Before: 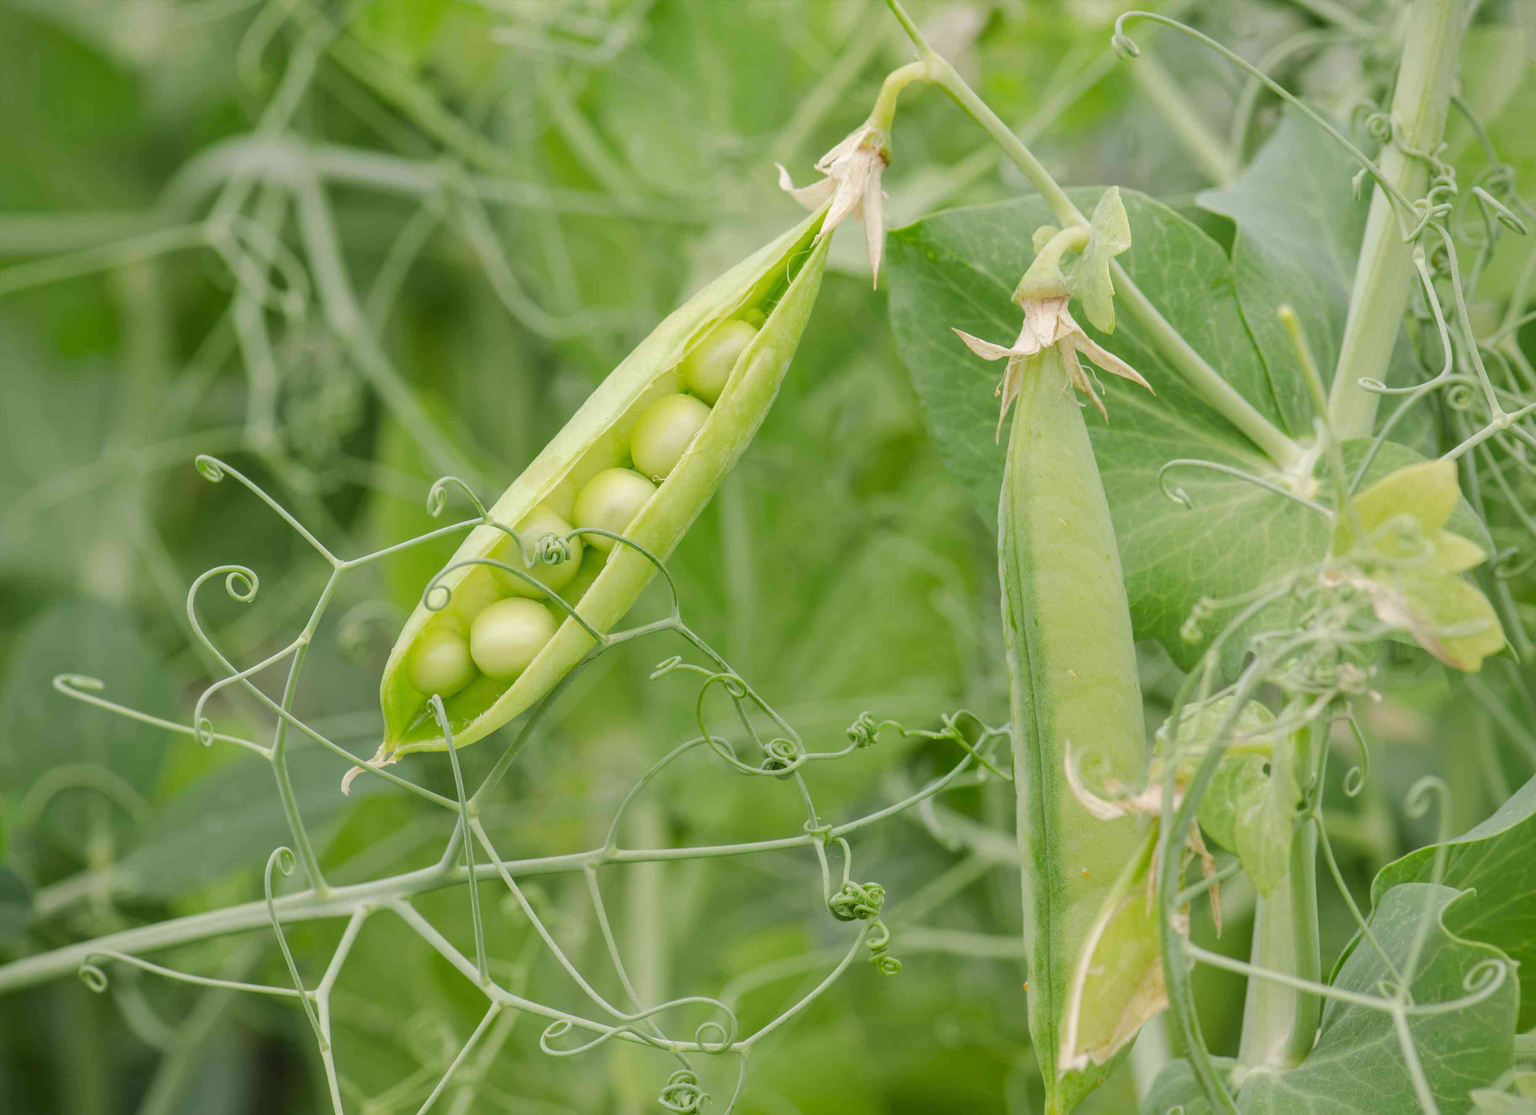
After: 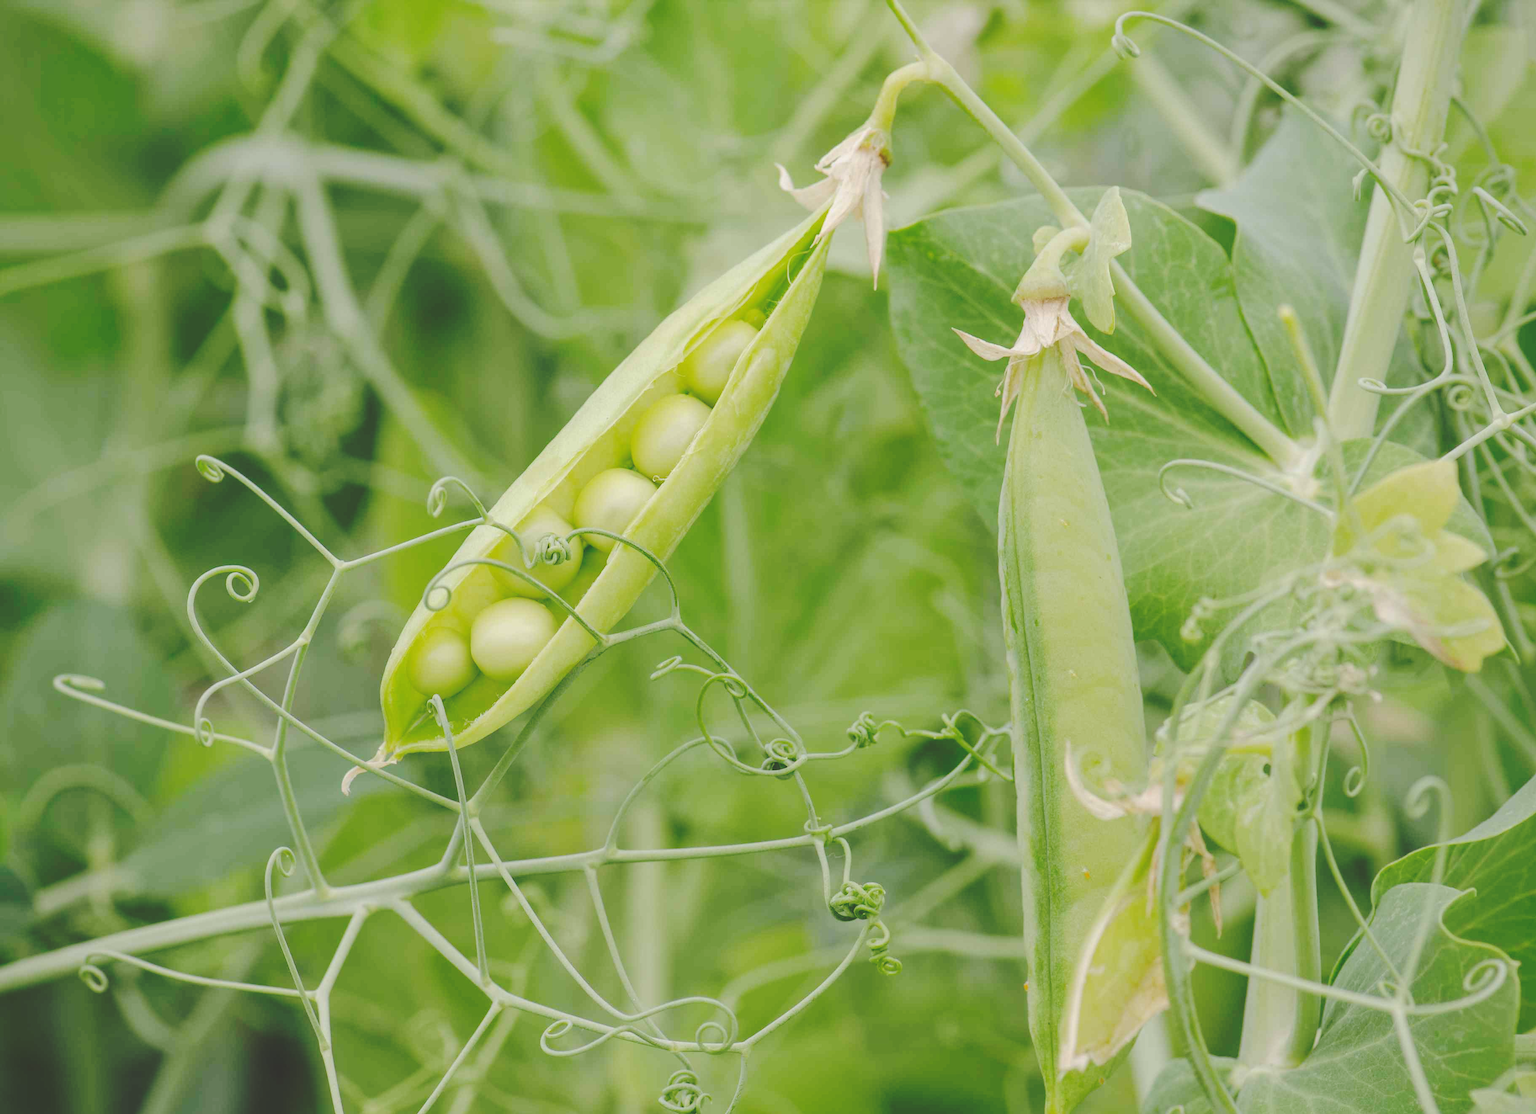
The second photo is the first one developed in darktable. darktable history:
base curve: curves: ch0 [(0, 0.024) (0.055, 0.065) (0.121, 0.166) (0.236, 0.319) (0.693, 0.726) (1, 1)], preserve colors none
exposure: black level correction 0.001, exposure -0.122 EV, compensate highlight preservation false
